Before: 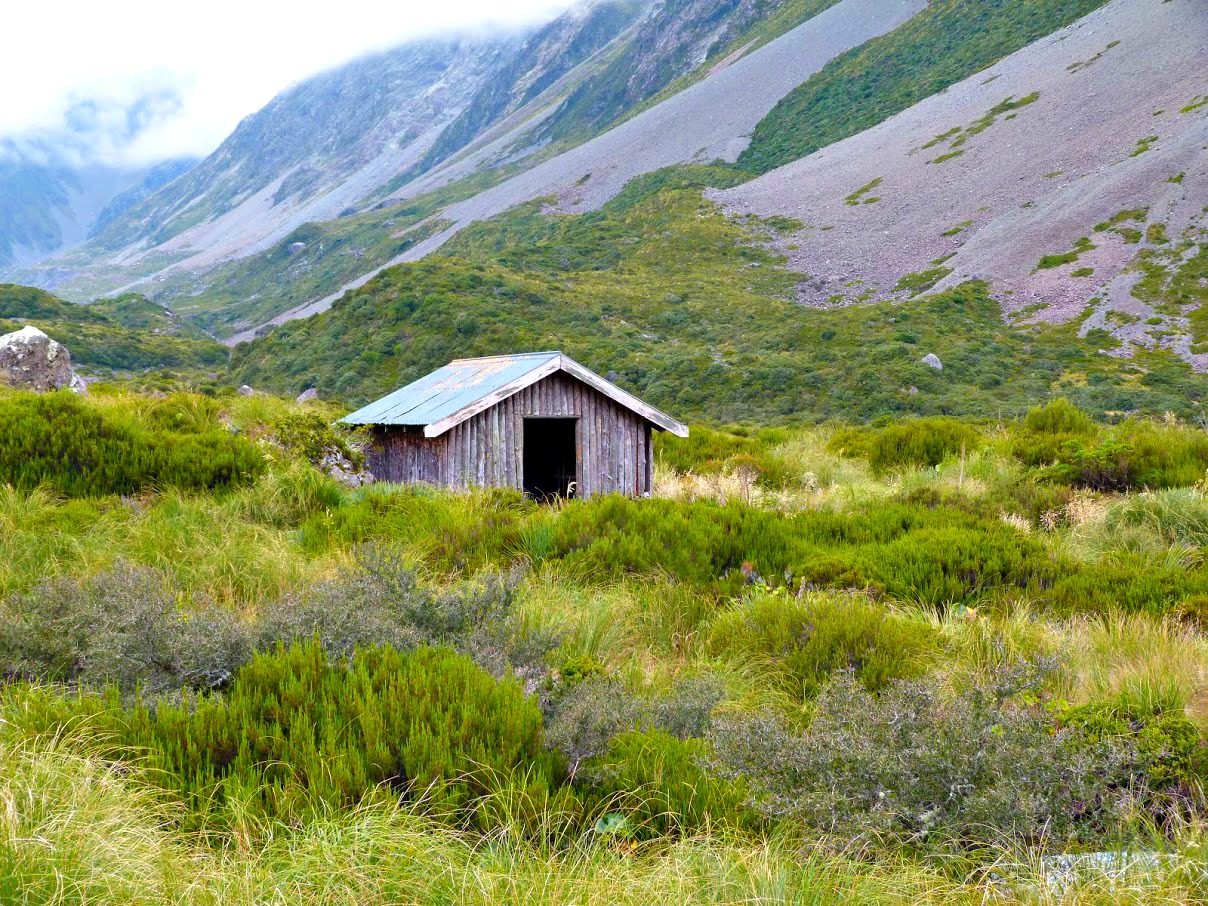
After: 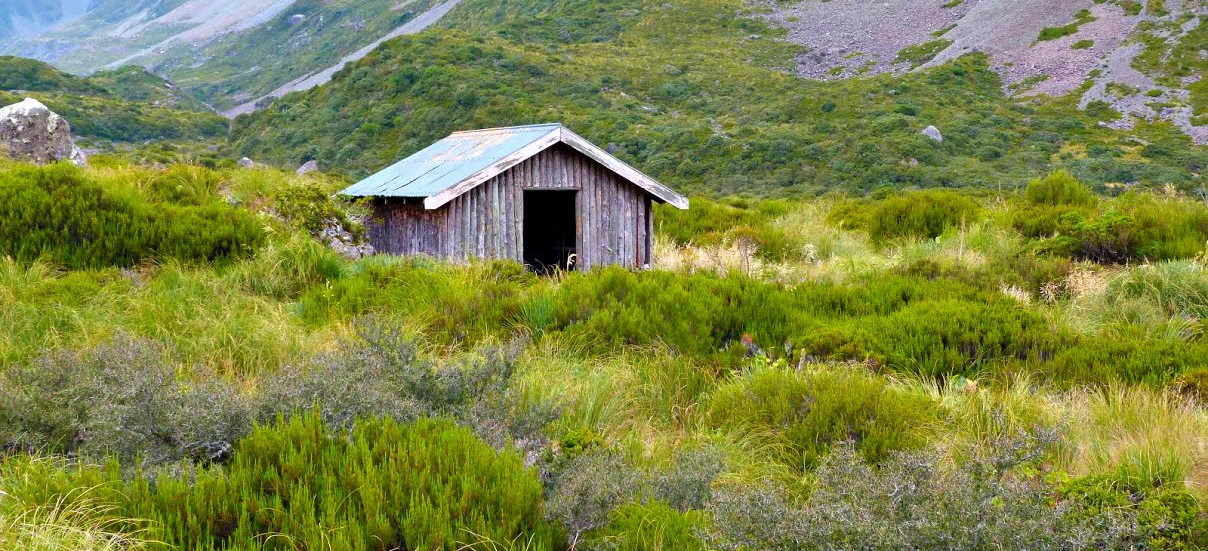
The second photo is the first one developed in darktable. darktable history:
crop and rotate: top 25.244%, bottom 13.936%
